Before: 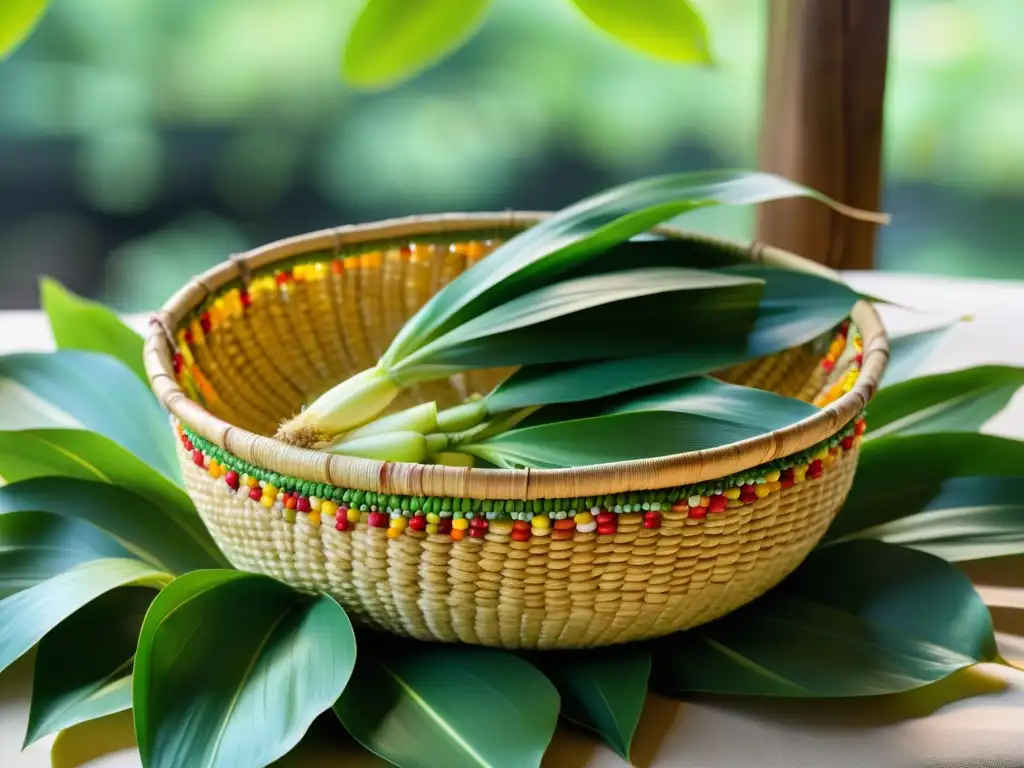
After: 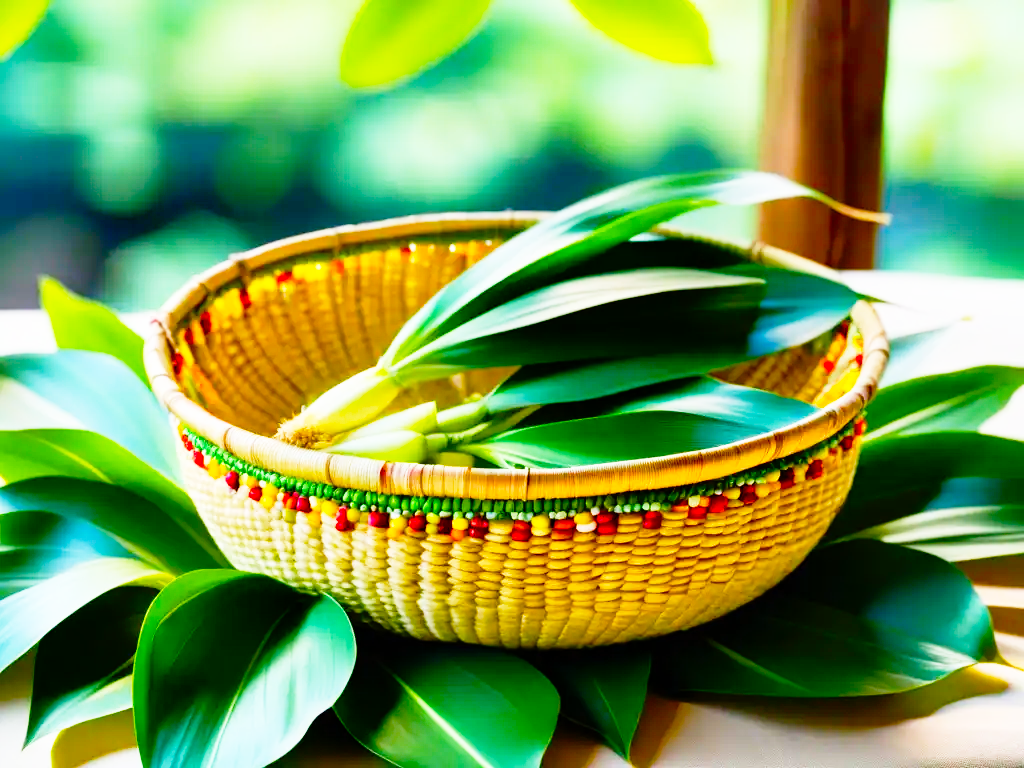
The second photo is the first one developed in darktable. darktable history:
color balance rgb: shadows lift › luminance -10.35%, linear chroma grading › global chroma 6.516%, perceptual saturation grading › global saturation 34.958%, perceptual saturation grading › highlights -24.776%, perceptual saturation grading › shadows 49.302%, perceptual brilliance grading › global brilliance 2.154%, perceptual brilliance grading › highlights -3.866%
exposure: exposure -0.147 EV, compensate highlight preservation false
contrast brightness saturation: saturation 0.127
base curve: curves: ch0 [(0, 0) (0.012, 0.01) (0.073, 0.168) (0.31, 0.711) (0.645, 0.957) (1, 1)], preserve colors none
